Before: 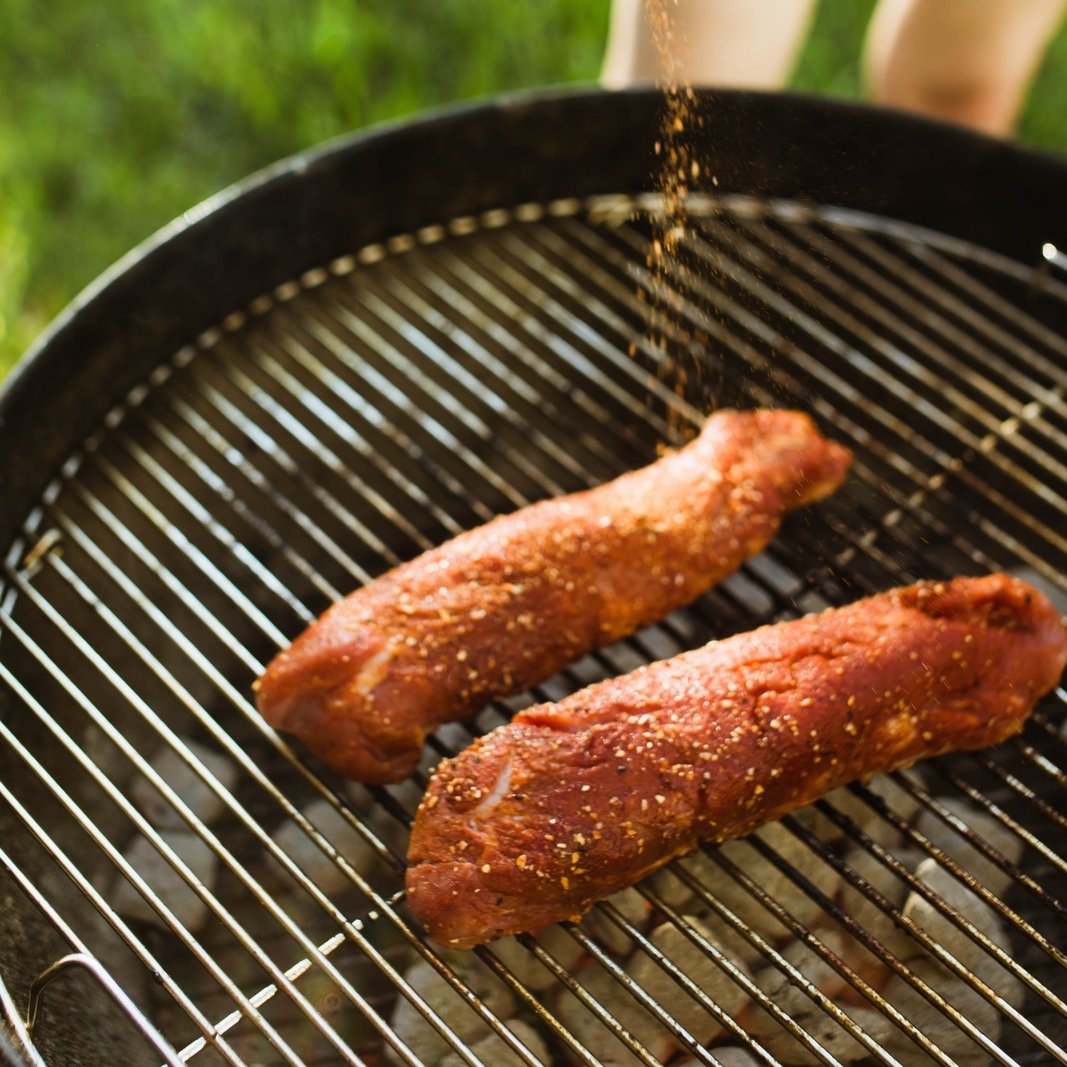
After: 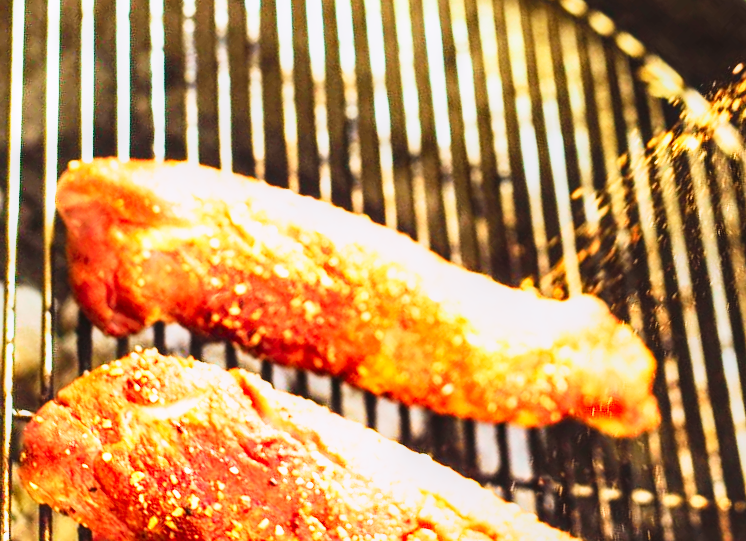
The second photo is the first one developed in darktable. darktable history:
local contrast: on, module defaults
tone curve: curves: ch0 [(0, 0.031) (0.139, 0.084) (0.311, 0.278) (0.495, 0.544) (0.718, 0.816) (0.841, 0.909) (1, 0.967)]; ch1 [(0, 0) (0.272, 0.249) (0.388, 0.385) (0.479, 0.456) (0.495, 0.497) (0.538, 0.55) (0.578, 0.595) (0.707, 0.778) (1, 1)]; ch2 [(0, 0) (0.125, 0.089) (0.353, 0.329) (0.443, 0.408) (0.502, 0.495) (0.56, 0.553) (0.608, 0.631) (1, 1)], color space Lab, independent channels, preserve colors none
base curve: curves: ch0 [(0, 0) (0.007, 0.004) (0.027, 0.03) (0.046, 0.07) (0.207, 0.54) (0.442, 0.872) (0.673, 0.972) (1, 1)], preserve colors none
crop and rotate: angle -45.03°, top 16.49%, right 1.009%, bottom 11.753%
exposure: black level correction -0.005, exposure 1.004 EV, compensate exposure bias true, compensate highlight preservation false
